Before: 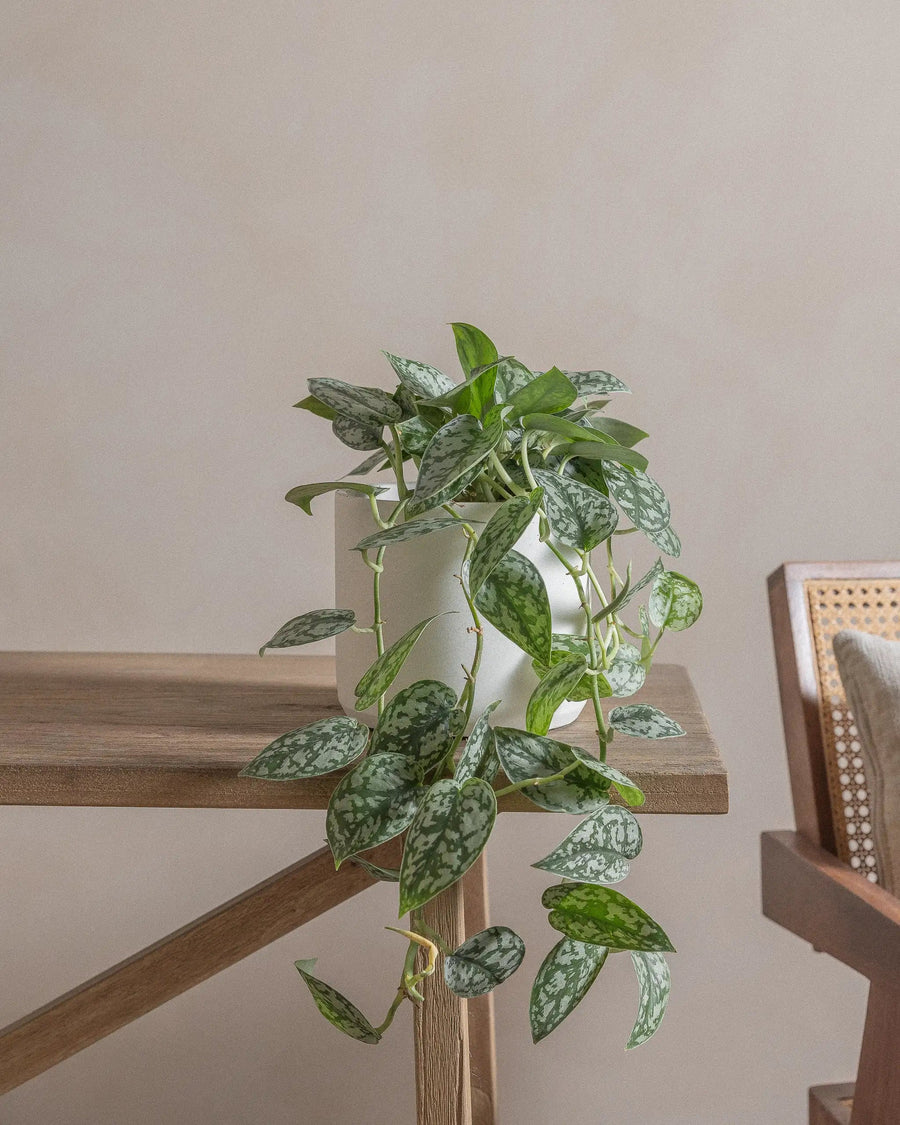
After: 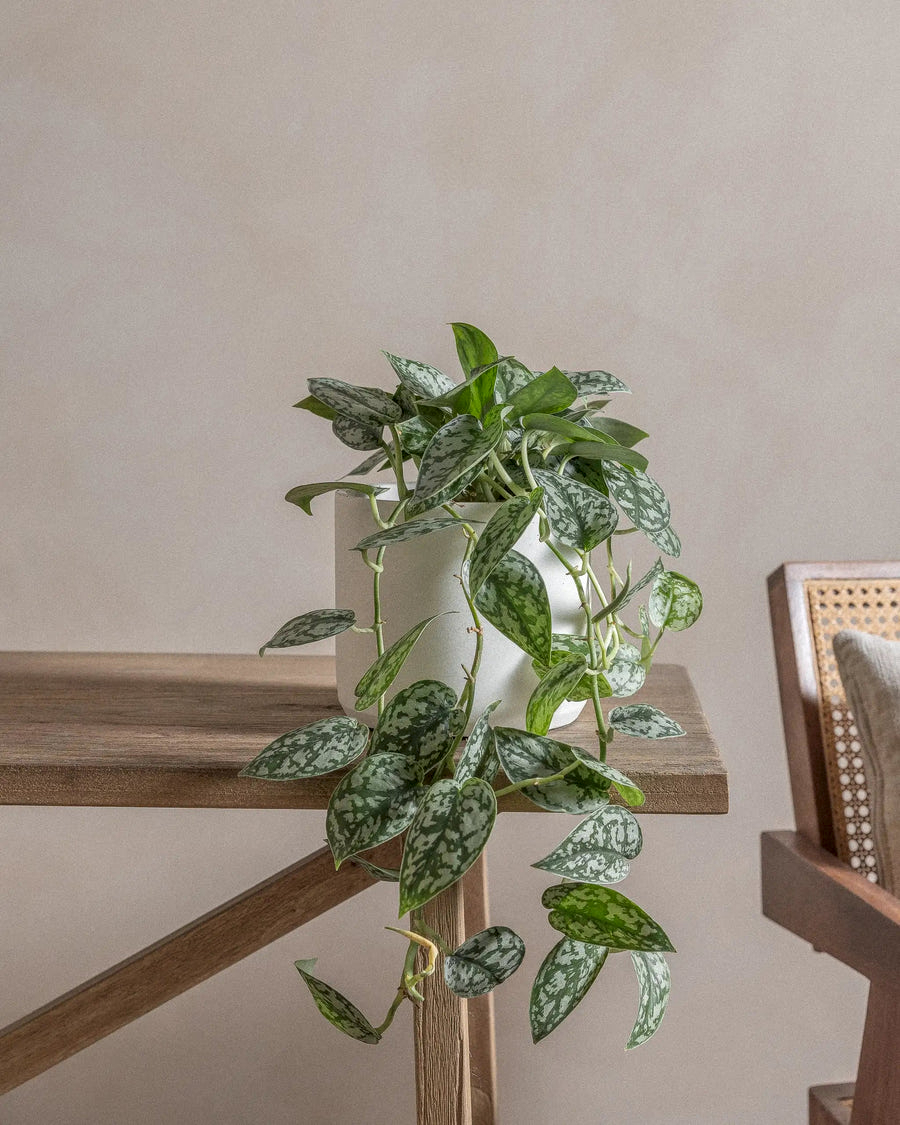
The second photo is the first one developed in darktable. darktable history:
shadows and highlights: shadows 75, highlights -25, soften with gaussian
local contrast: detail 130%
